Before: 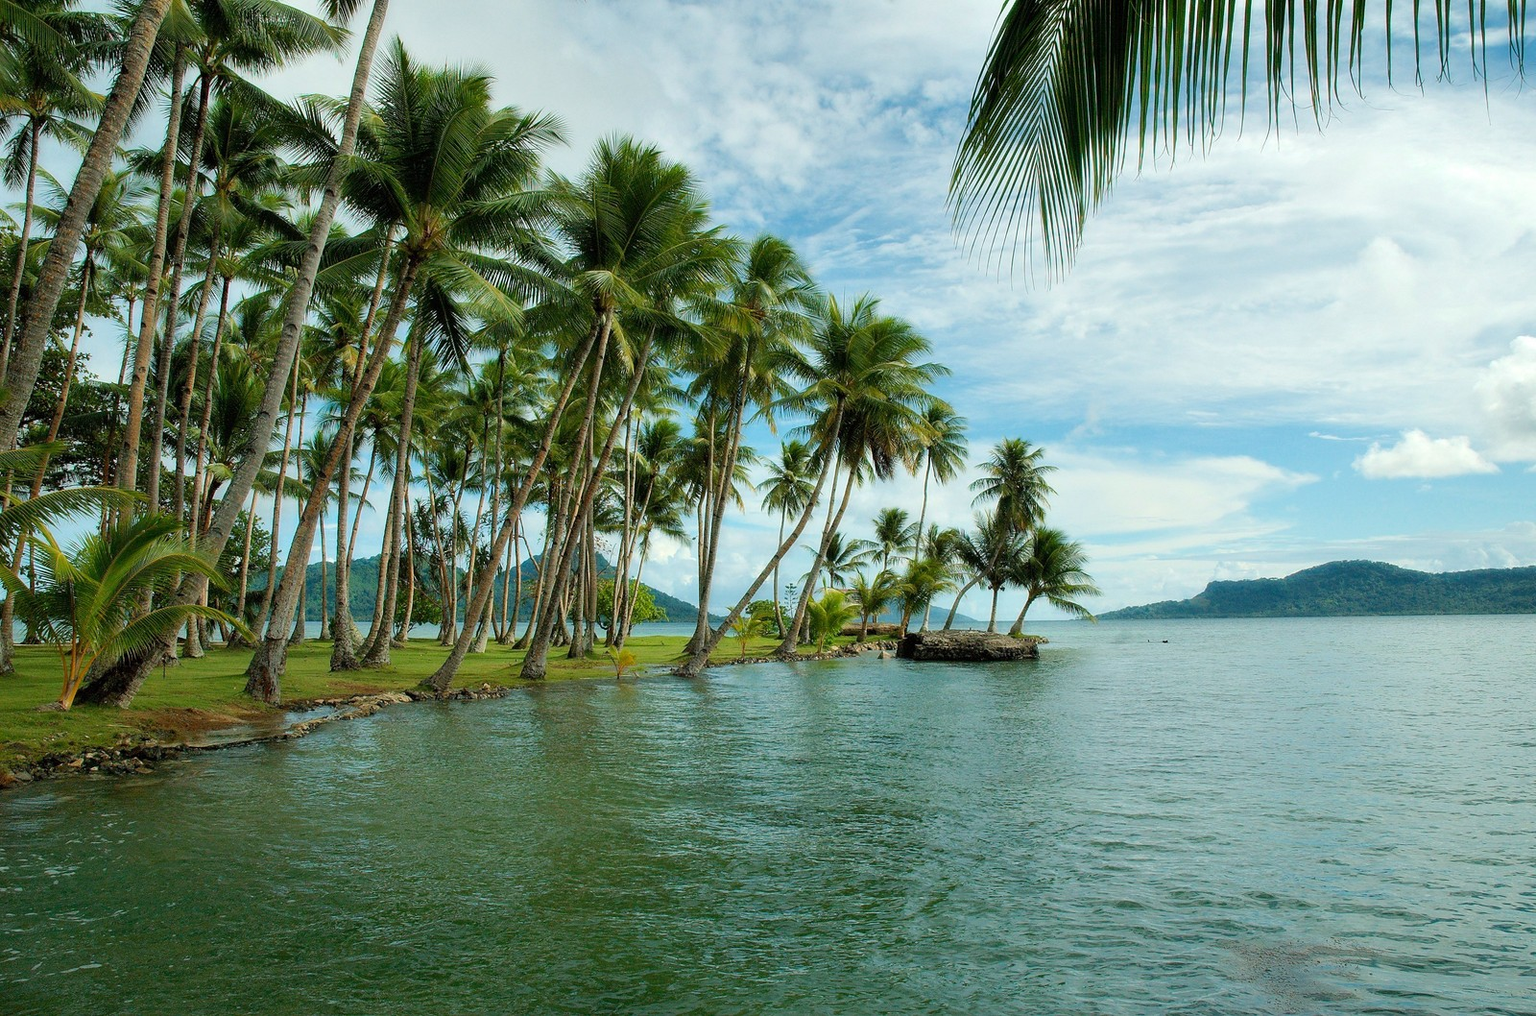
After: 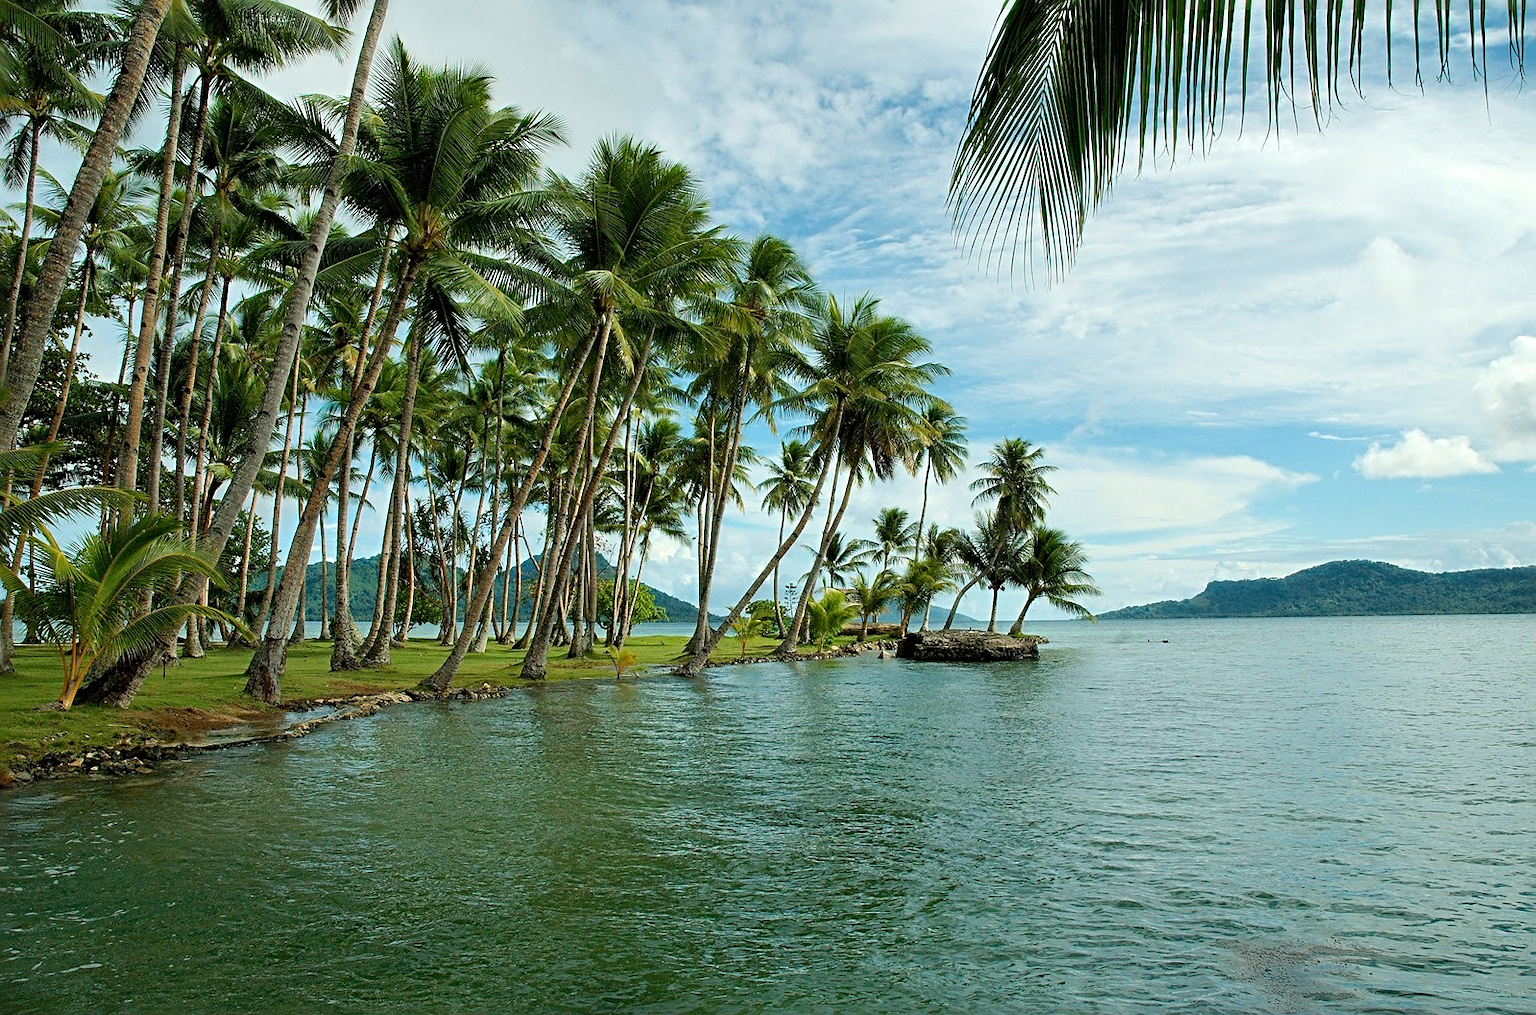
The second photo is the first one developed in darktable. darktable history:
sharpen: radius 3.993
contrast brightness saturation: contrast 0.049
